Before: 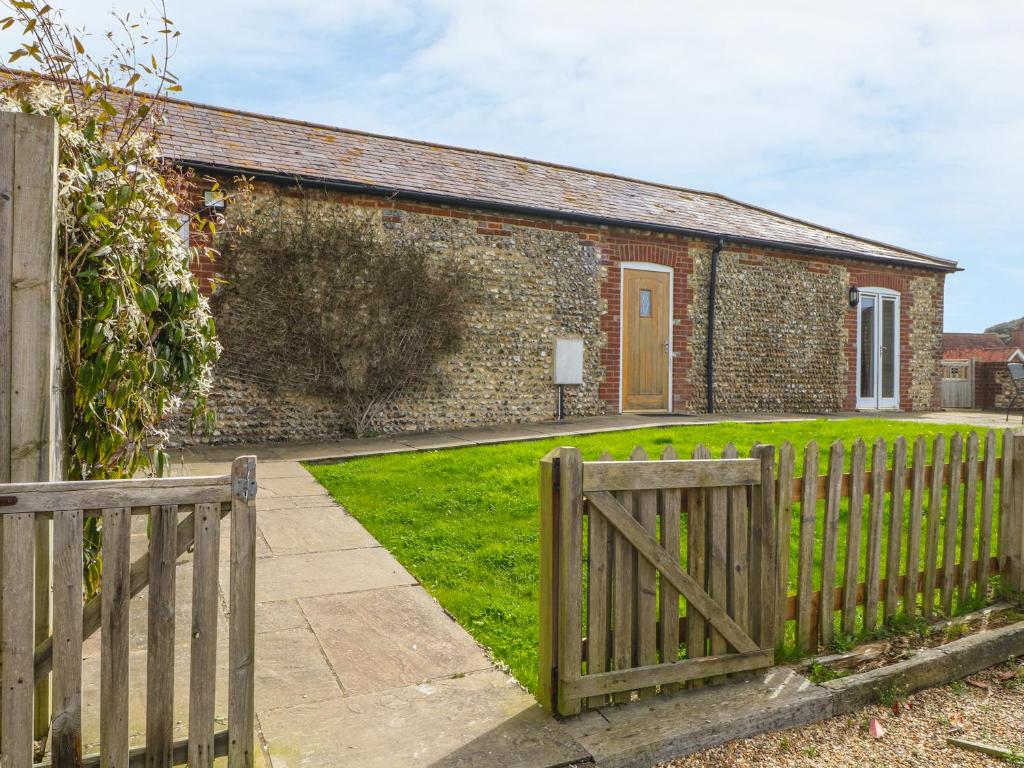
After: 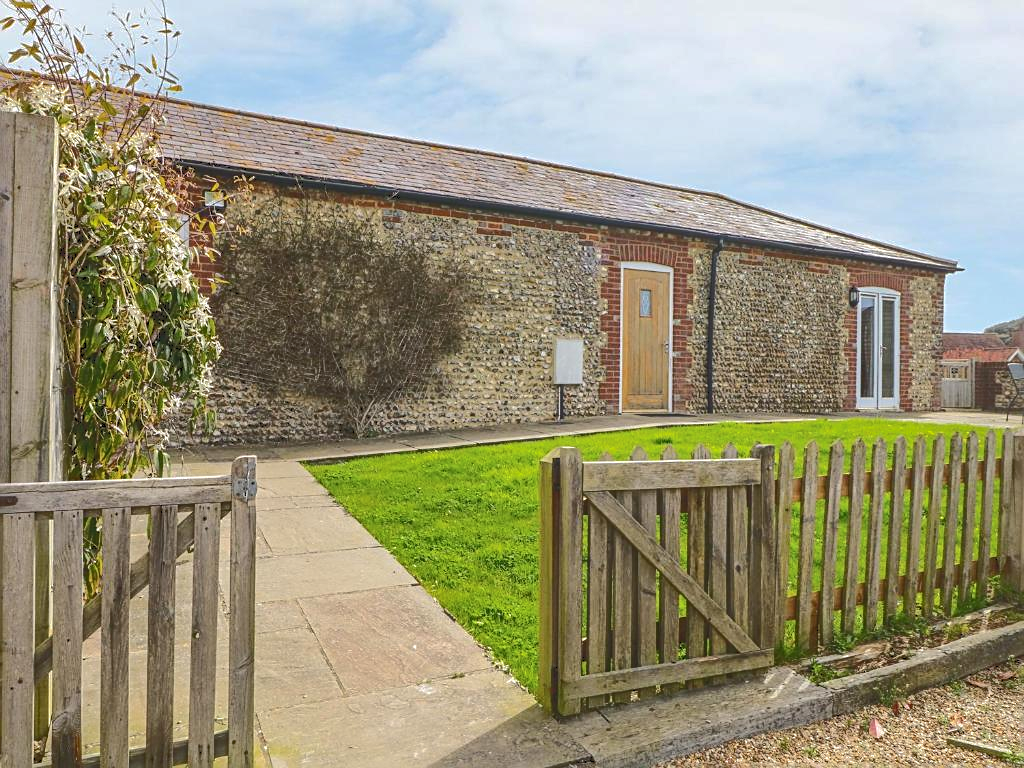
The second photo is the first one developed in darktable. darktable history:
shadows and highlights: on, module defaults
tone curve: curves: ch0 [(0, 0) (0.003, 0.1) (0.011, 0.101) (0.025, 0.11) (0.044, 0.126) (0.069, 0.14) (0.1, 0.158) (0.136, 0.18) (0.177, 0.206) (0.224, 0.243) (0.277, 0.293) (0.335, 0.36) (0.399, 0.446) (0.468, 0.537) (0.543, 0.618) (0.623, 0.694) (0.709, 0.763) (0.801, 0.836) (0.898, 0.908) (1, 1)], color space Lab, independent channels, preserve colors none
sharpen: on, module defaults
